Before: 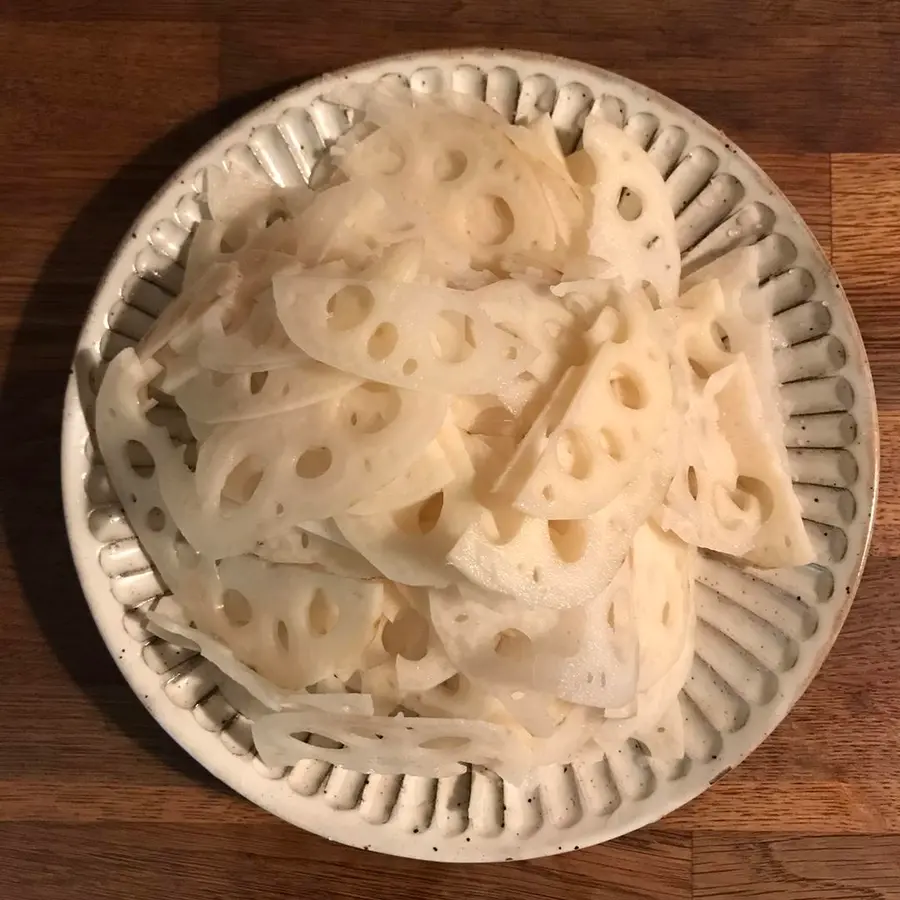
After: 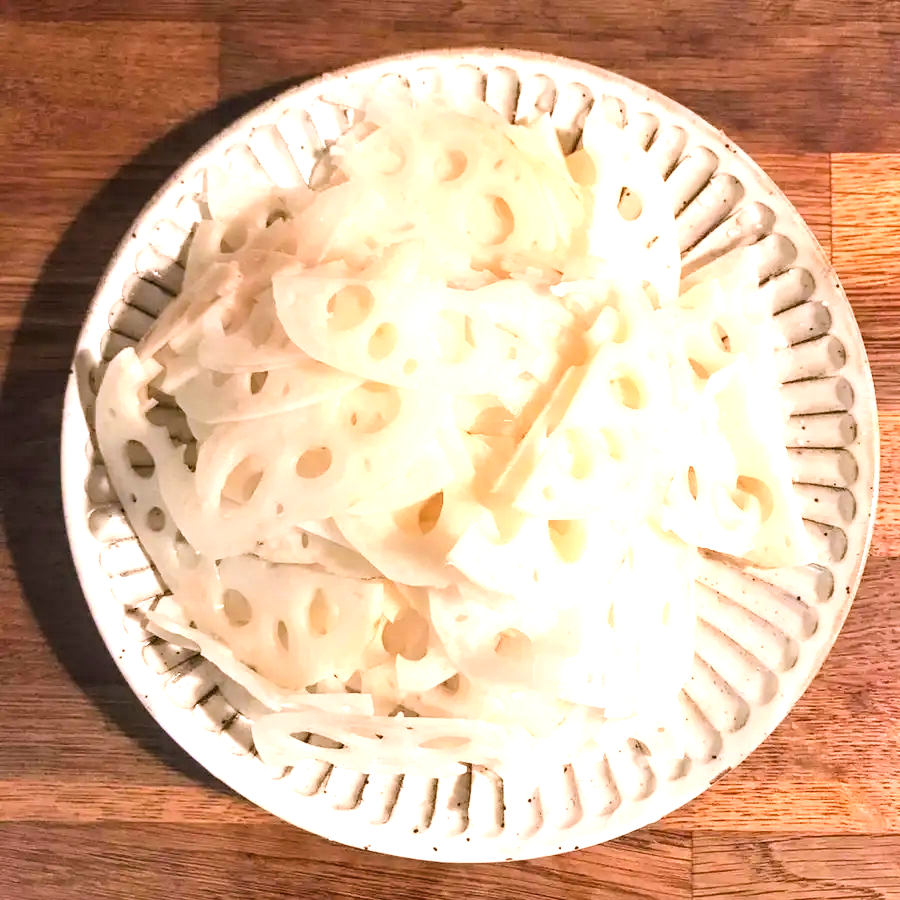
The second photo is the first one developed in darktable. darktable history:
local contrast: on, module defaults
exposure: black level correction 0, exposure 1.45 EV, compensate exposure bias true, compensate highlight preservation false
tone curve: curves: ch0 [(0, 0) (0.004, 0.001) (0.133, 0.112) (0.325, 0.362) (0.832, 0.893) (1, 1)], color space Lab, linked channels, preserve colors none
white balance: red 1.004, blue 1.096
